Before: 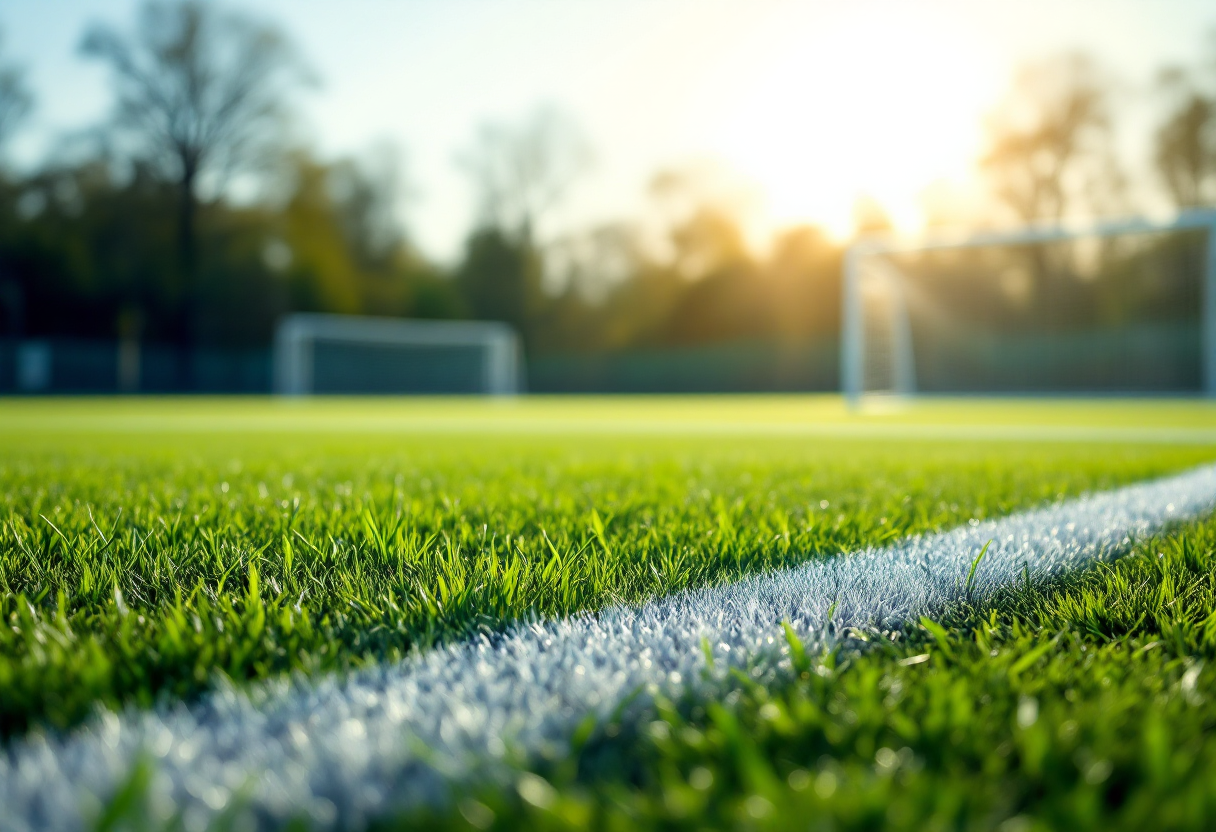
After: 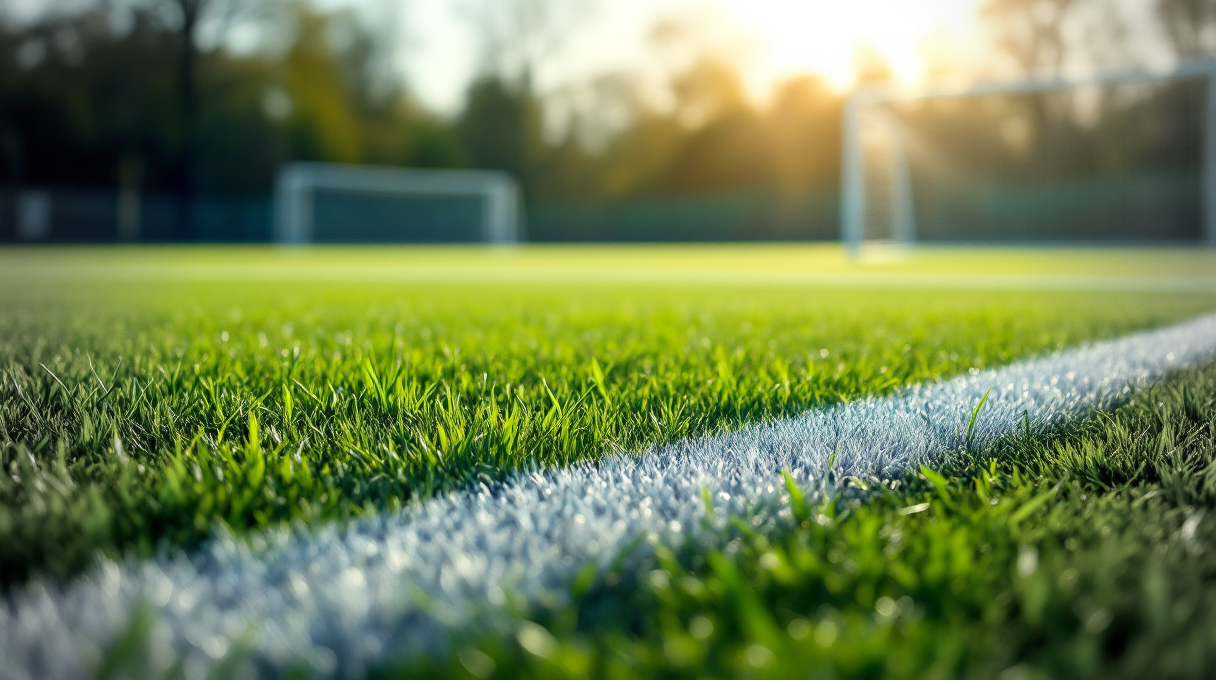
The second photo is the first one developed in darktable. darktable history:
crop and rotate: top 18.26%
vignetting: fall-off start 68.61%, fall-off radius 29.83%, brightness -0.216, width/height ratio 0.986, shape 0.857
